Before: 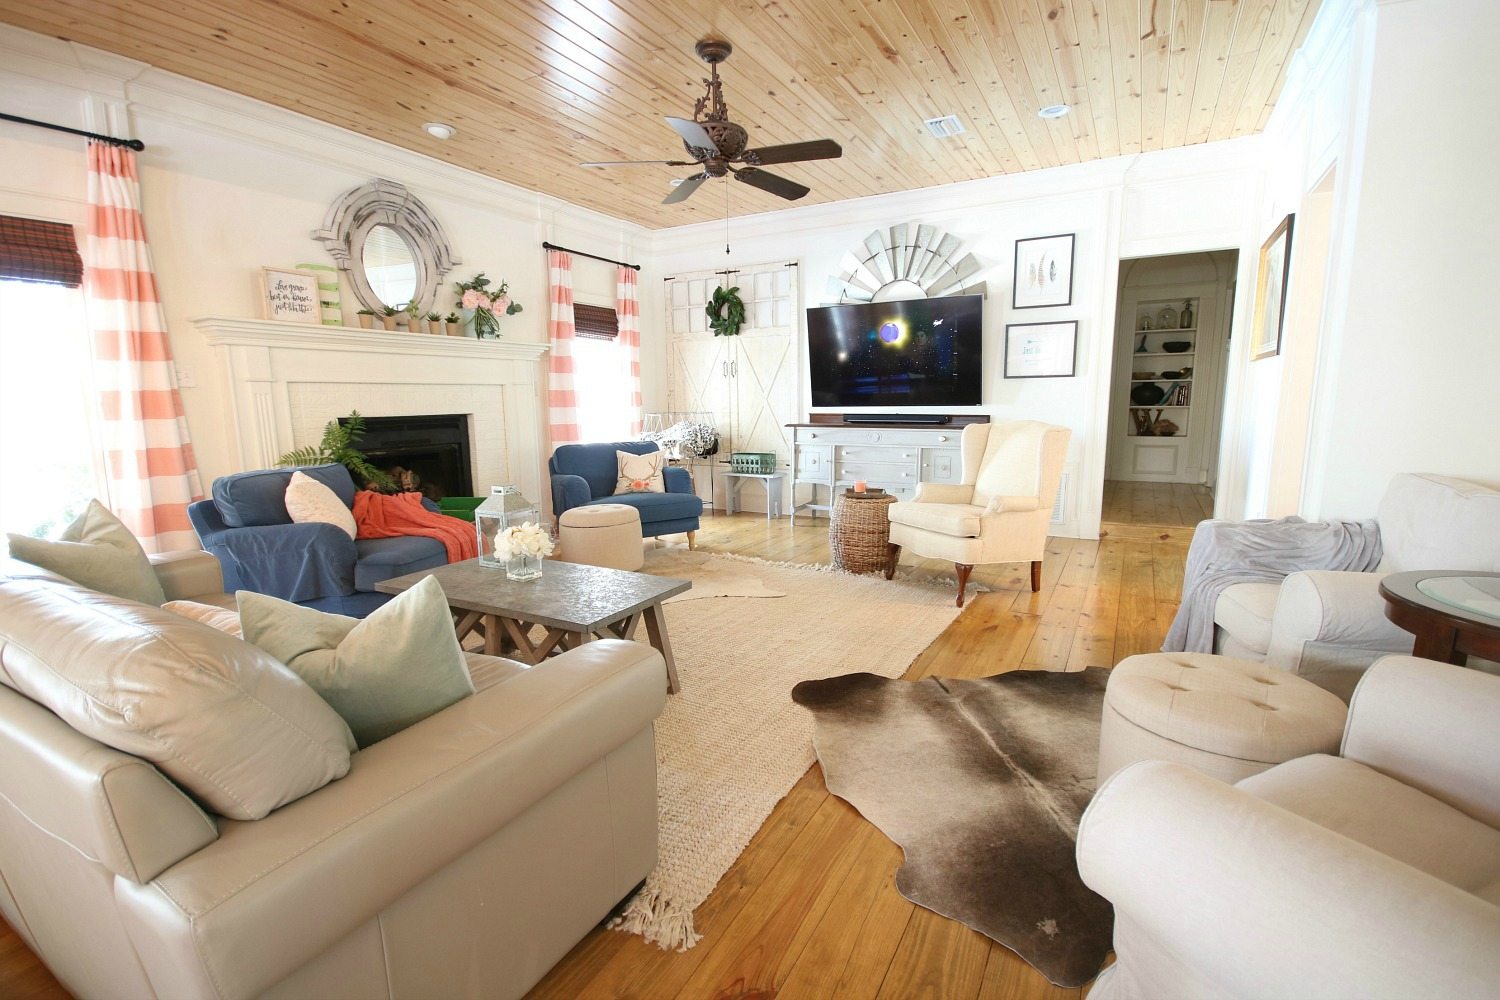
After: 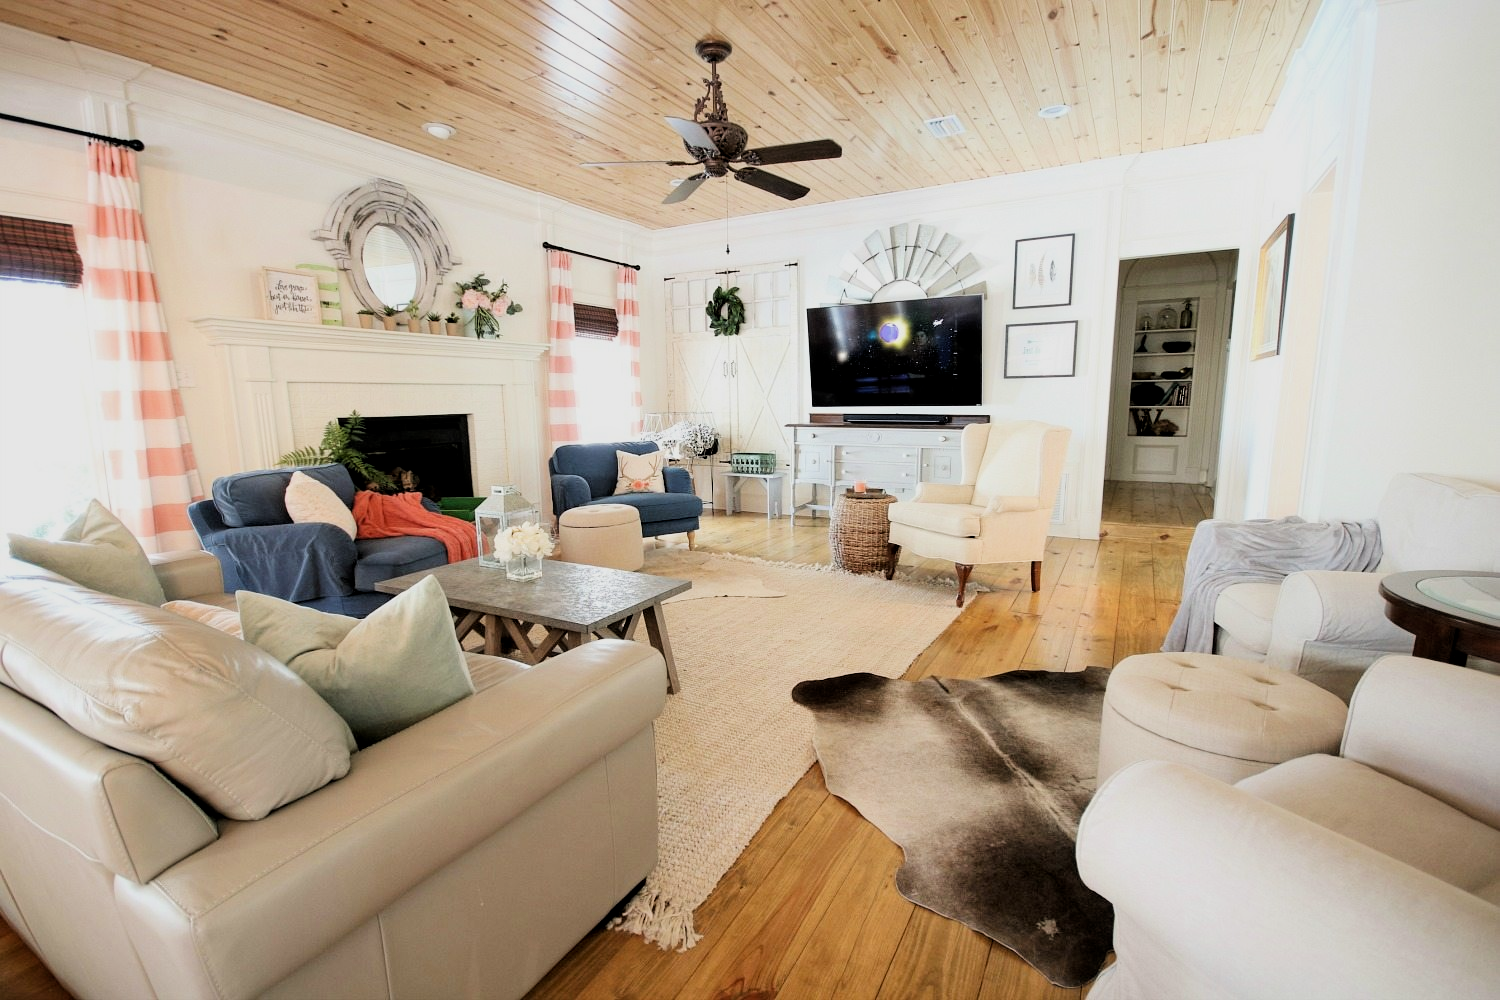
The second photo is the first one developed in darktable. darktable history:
filmic rgb: black relative exposure -5.02 EV, white relative exposure 3.98 EV, hardness 2.89, contrast 1.298
local contrast: highlights 103%, shadows 99%, detail 119%, midtone range 0.2
